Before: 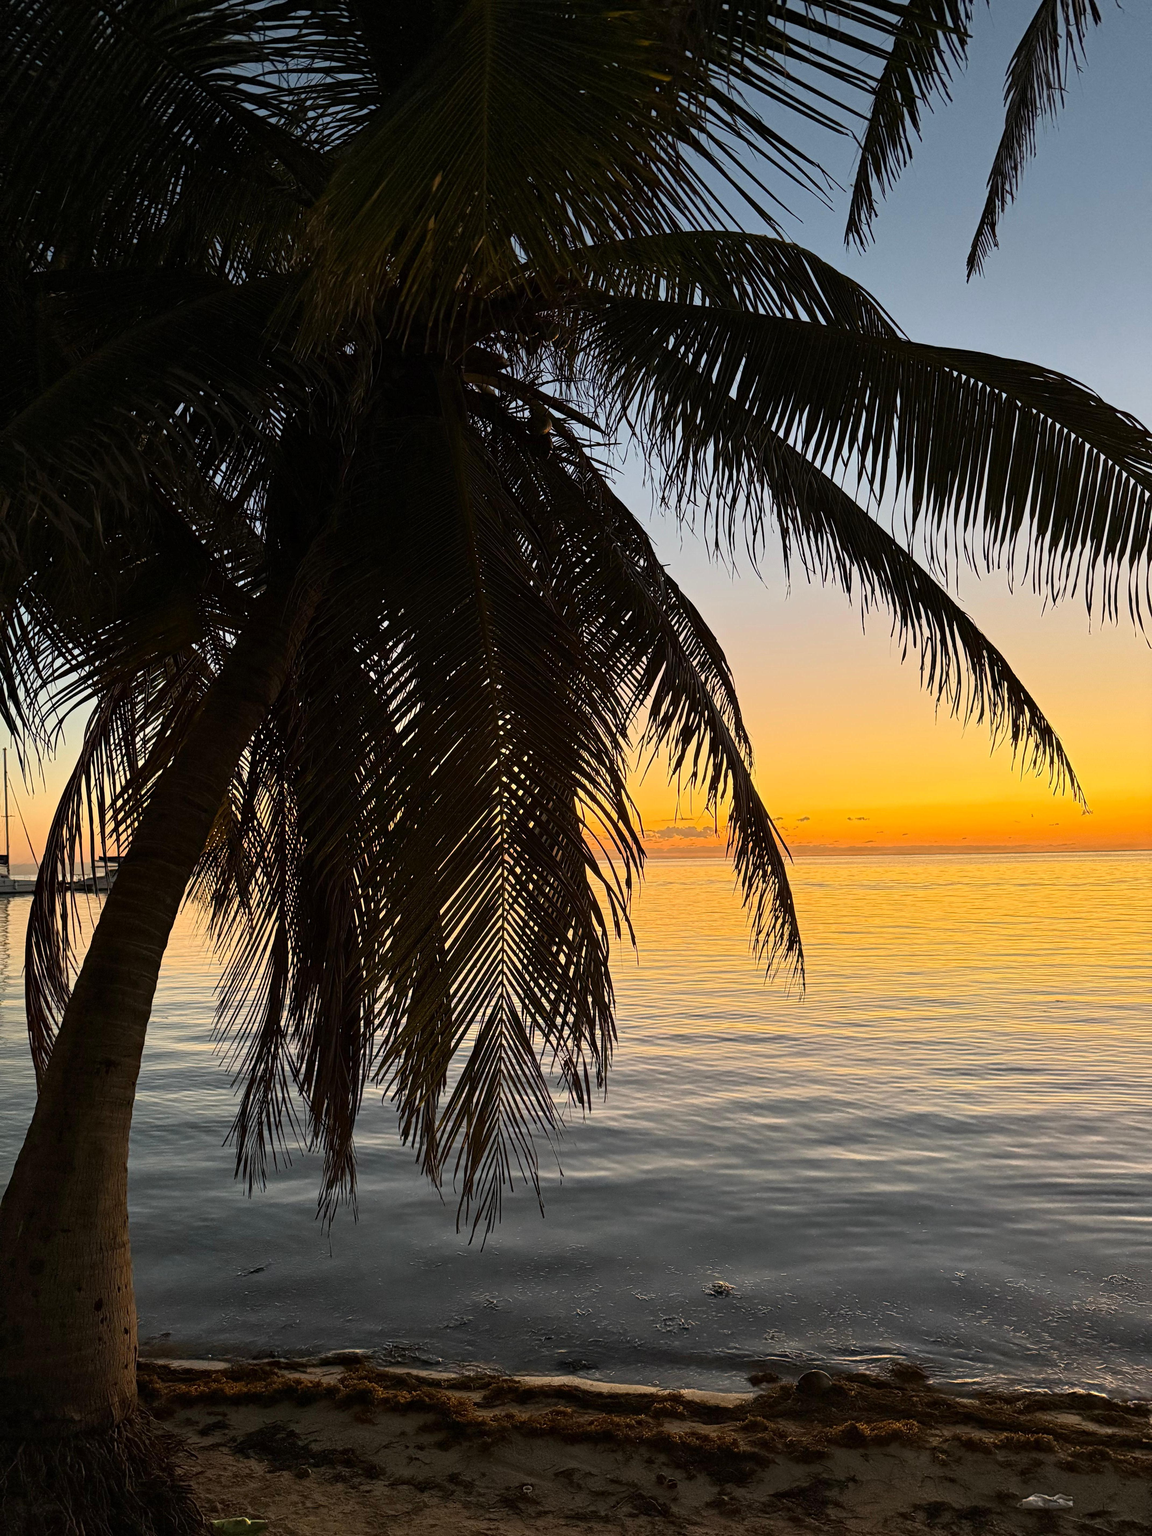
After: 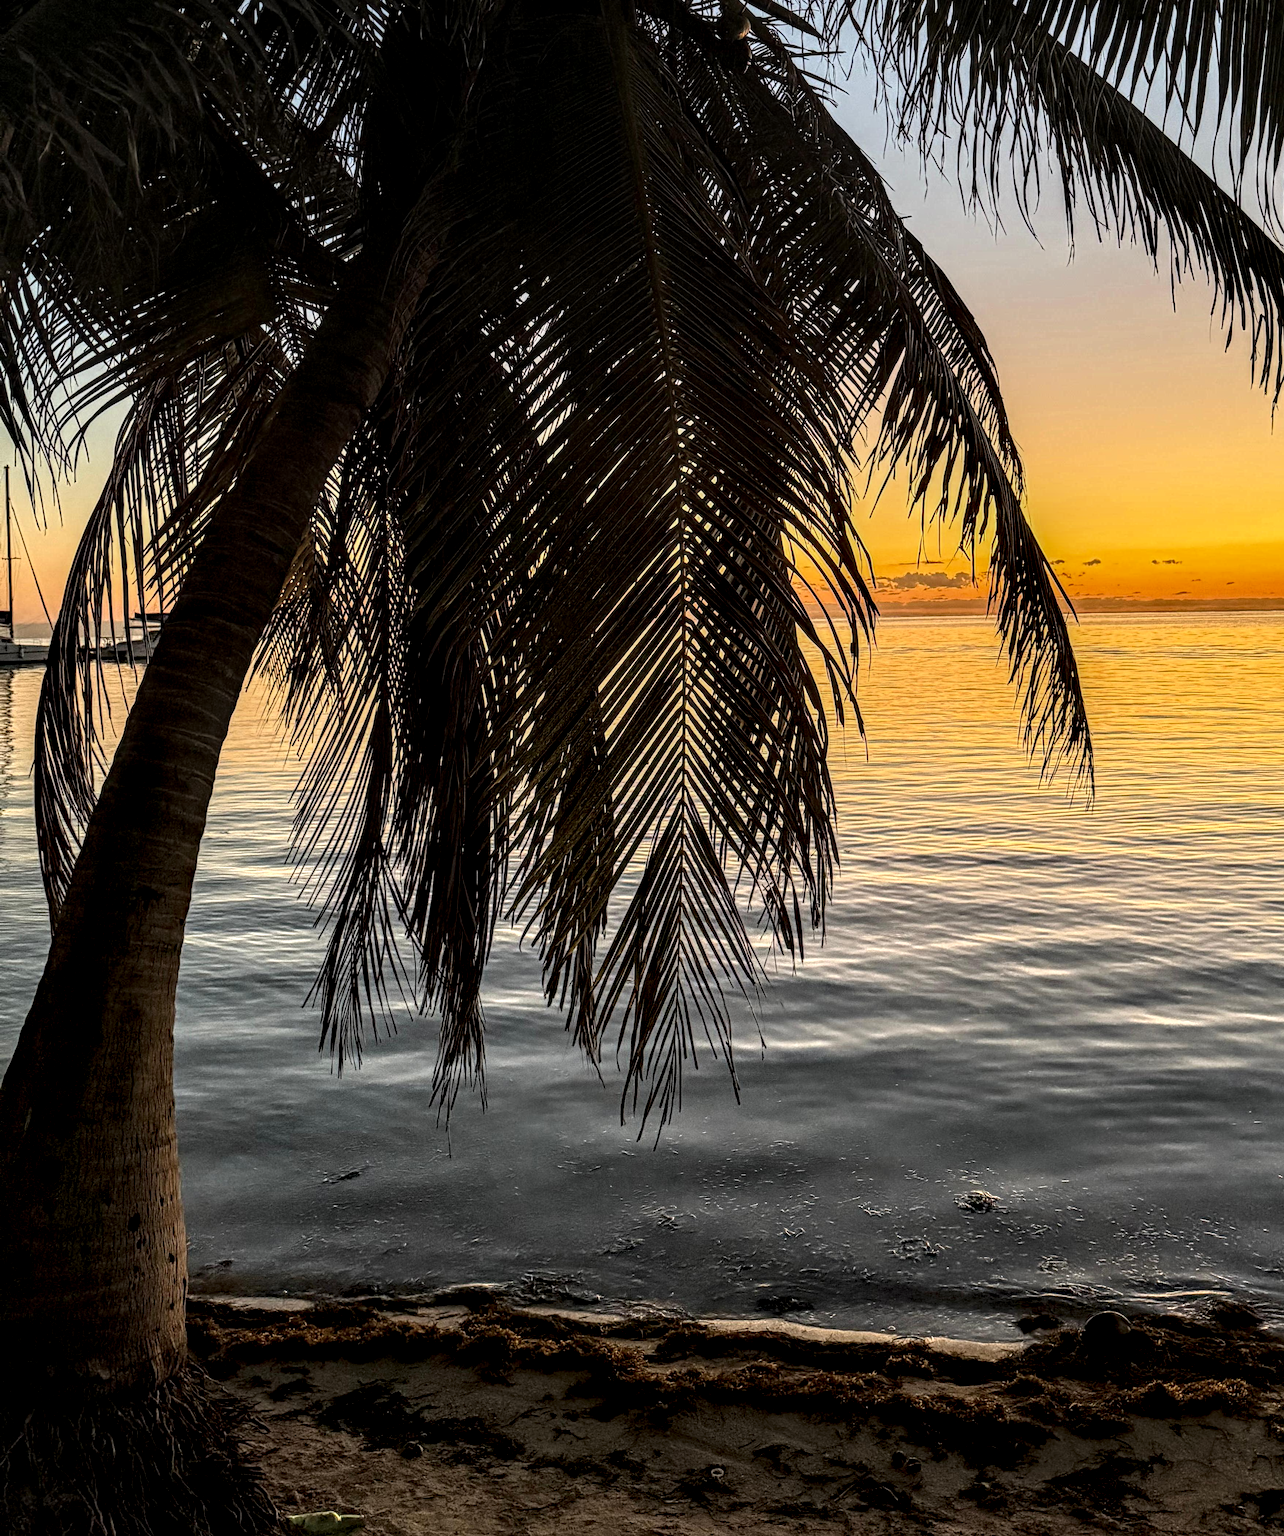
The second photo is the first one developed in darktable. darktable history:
local contrast: highlights 17%, detail 188%
crop: top 26.408%, right 17.939%
